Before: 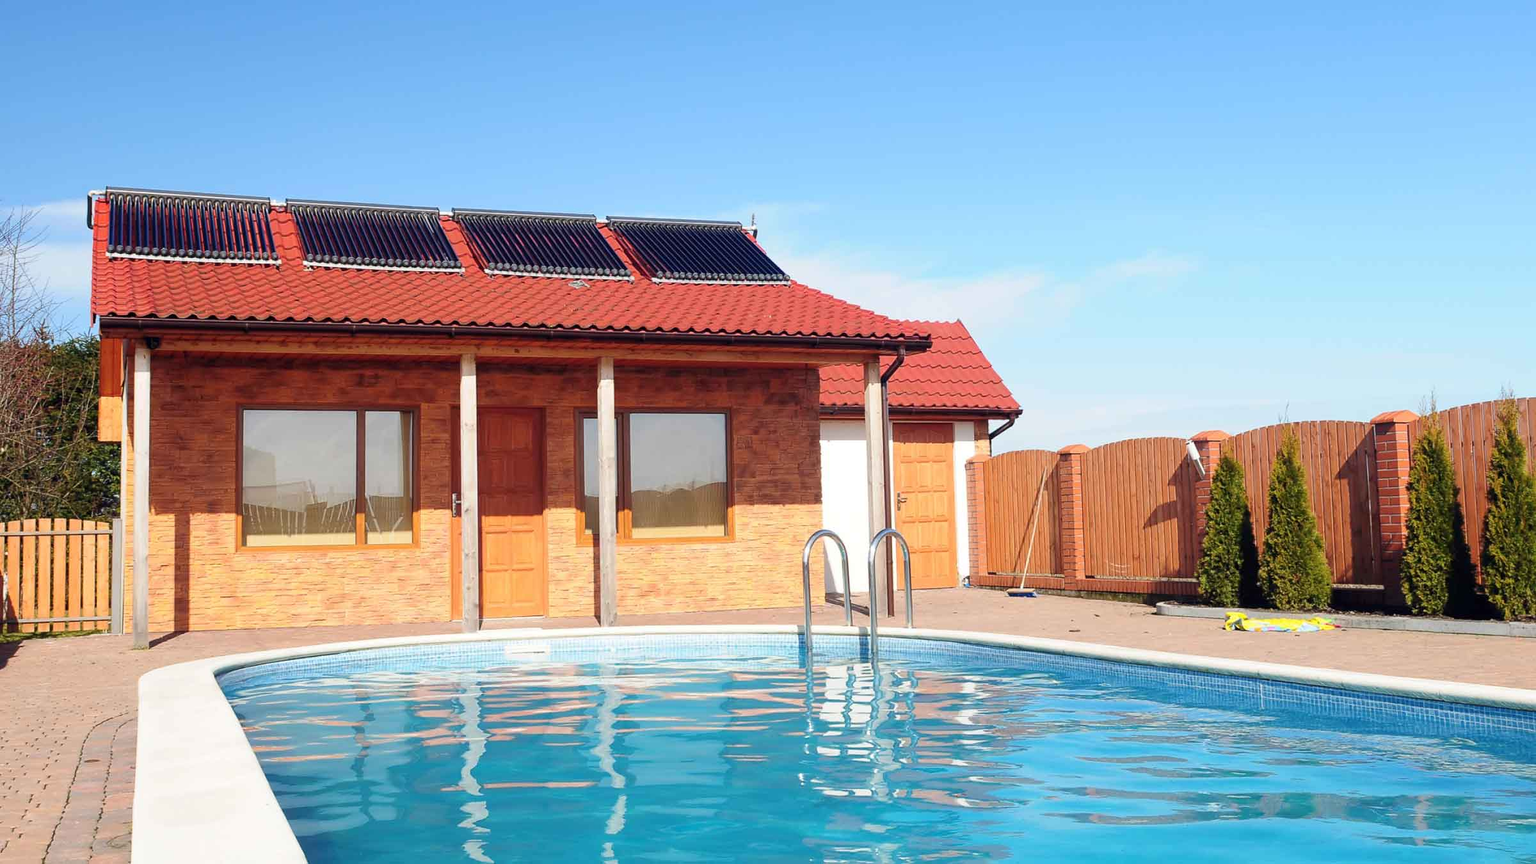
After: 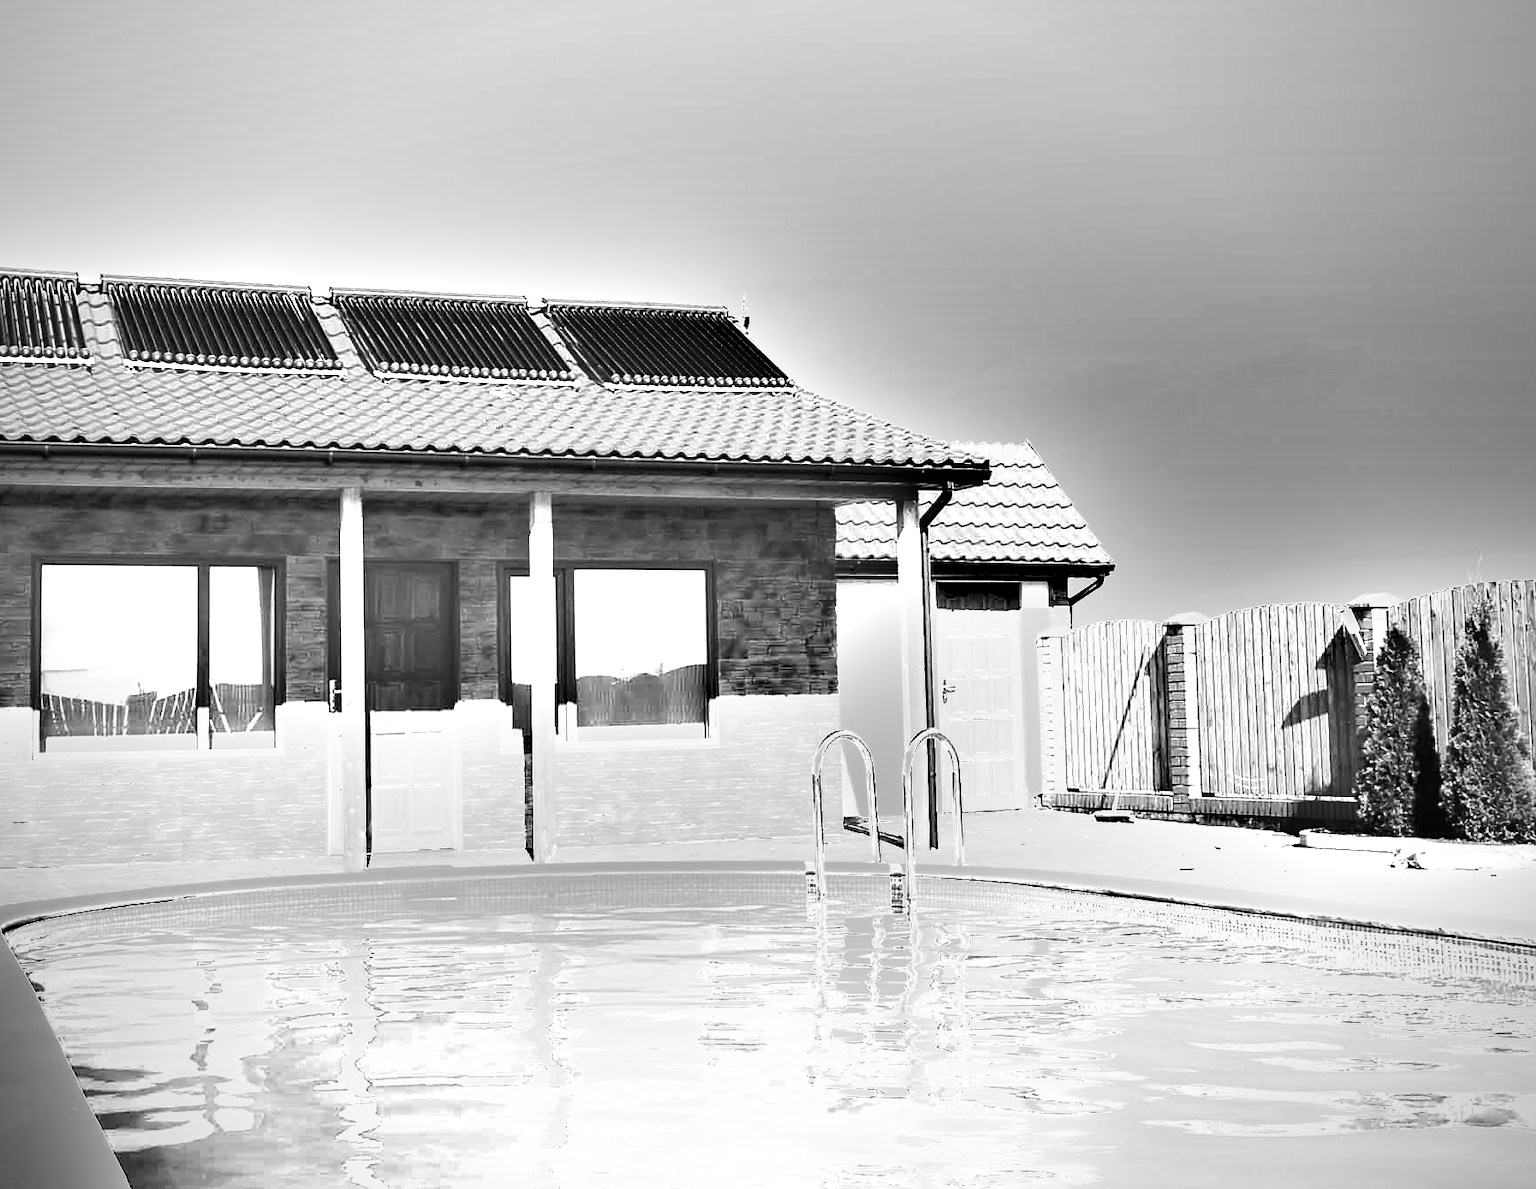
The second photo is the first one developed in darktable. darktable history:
exposure: black level correction 0, exposure 1.096 EV, compensate highlight preservation false
crop: left 13.891%, top 0%, right 13.493%
vignetting: on, module defaults
shadows and highlights: shadows 13.69, white point adjustment 1.34, soften with gaussian
tone equalizer: -8 EV -0.786 EV, -7 EV -0.713 EV, -6 EV -0.63 EV, -5 EV -0.368 EV, -3 EV 0.39 EV, -2 EV 0.6 EV, -1 EV 0.685 EV, +0 EV 0.776 EV
color calibration: output gray [0.267, 0.423, 0.261, 0], gray › normalize channels true, x 0.342, y 0.355, temperature 5140.84 K, gamut compression 0.022
